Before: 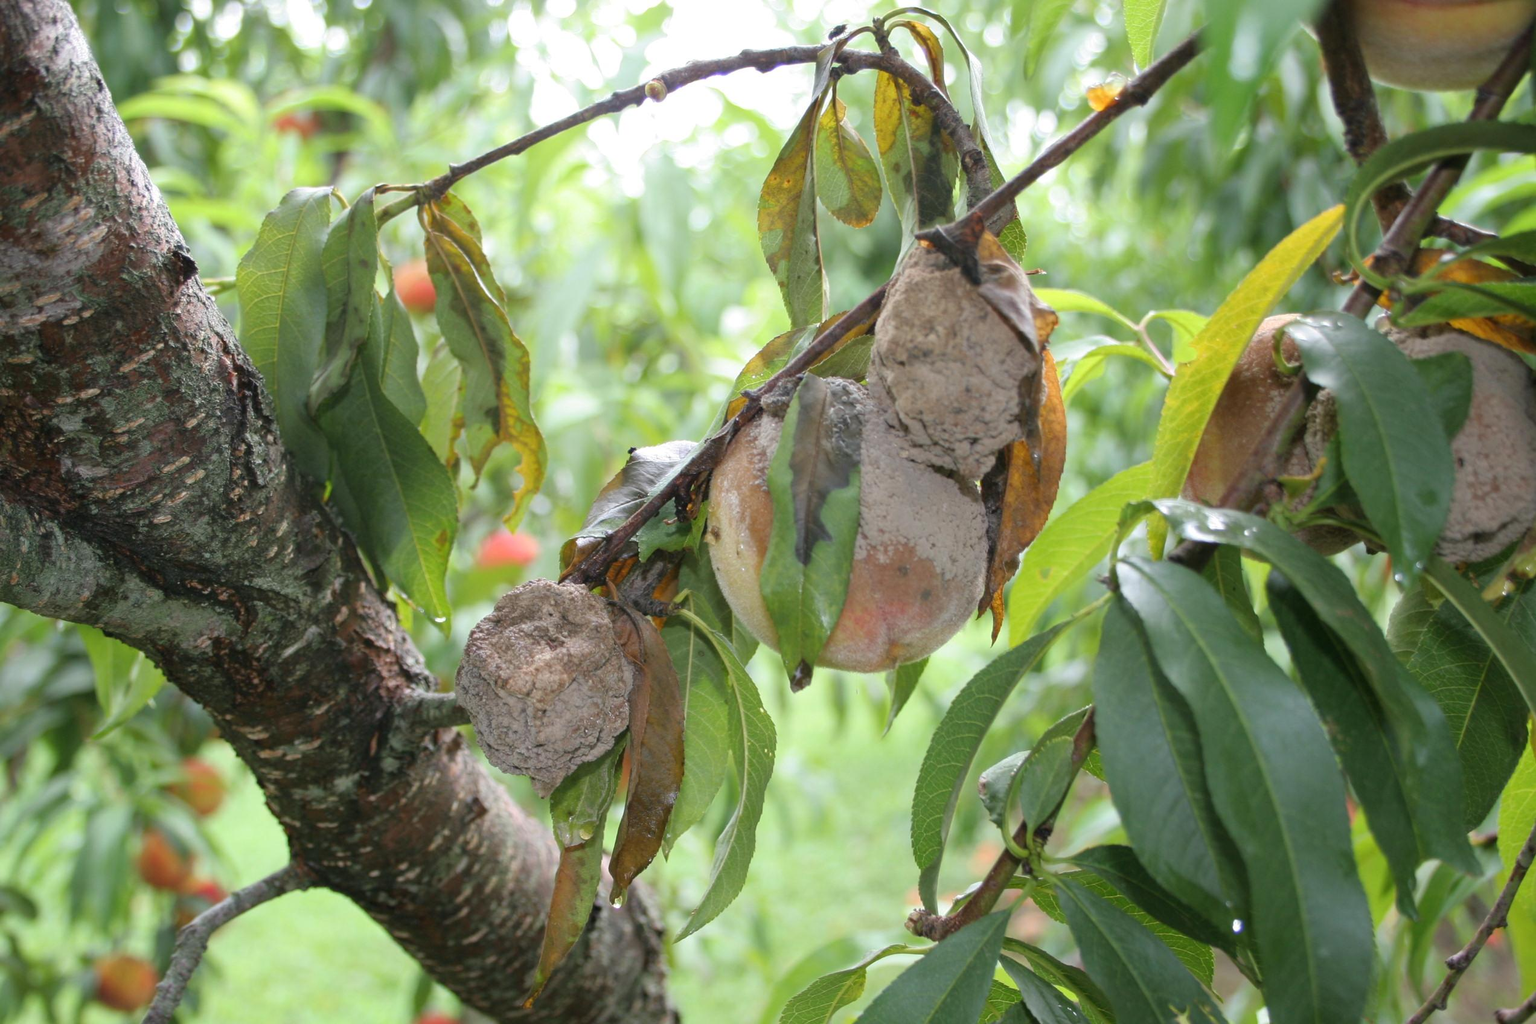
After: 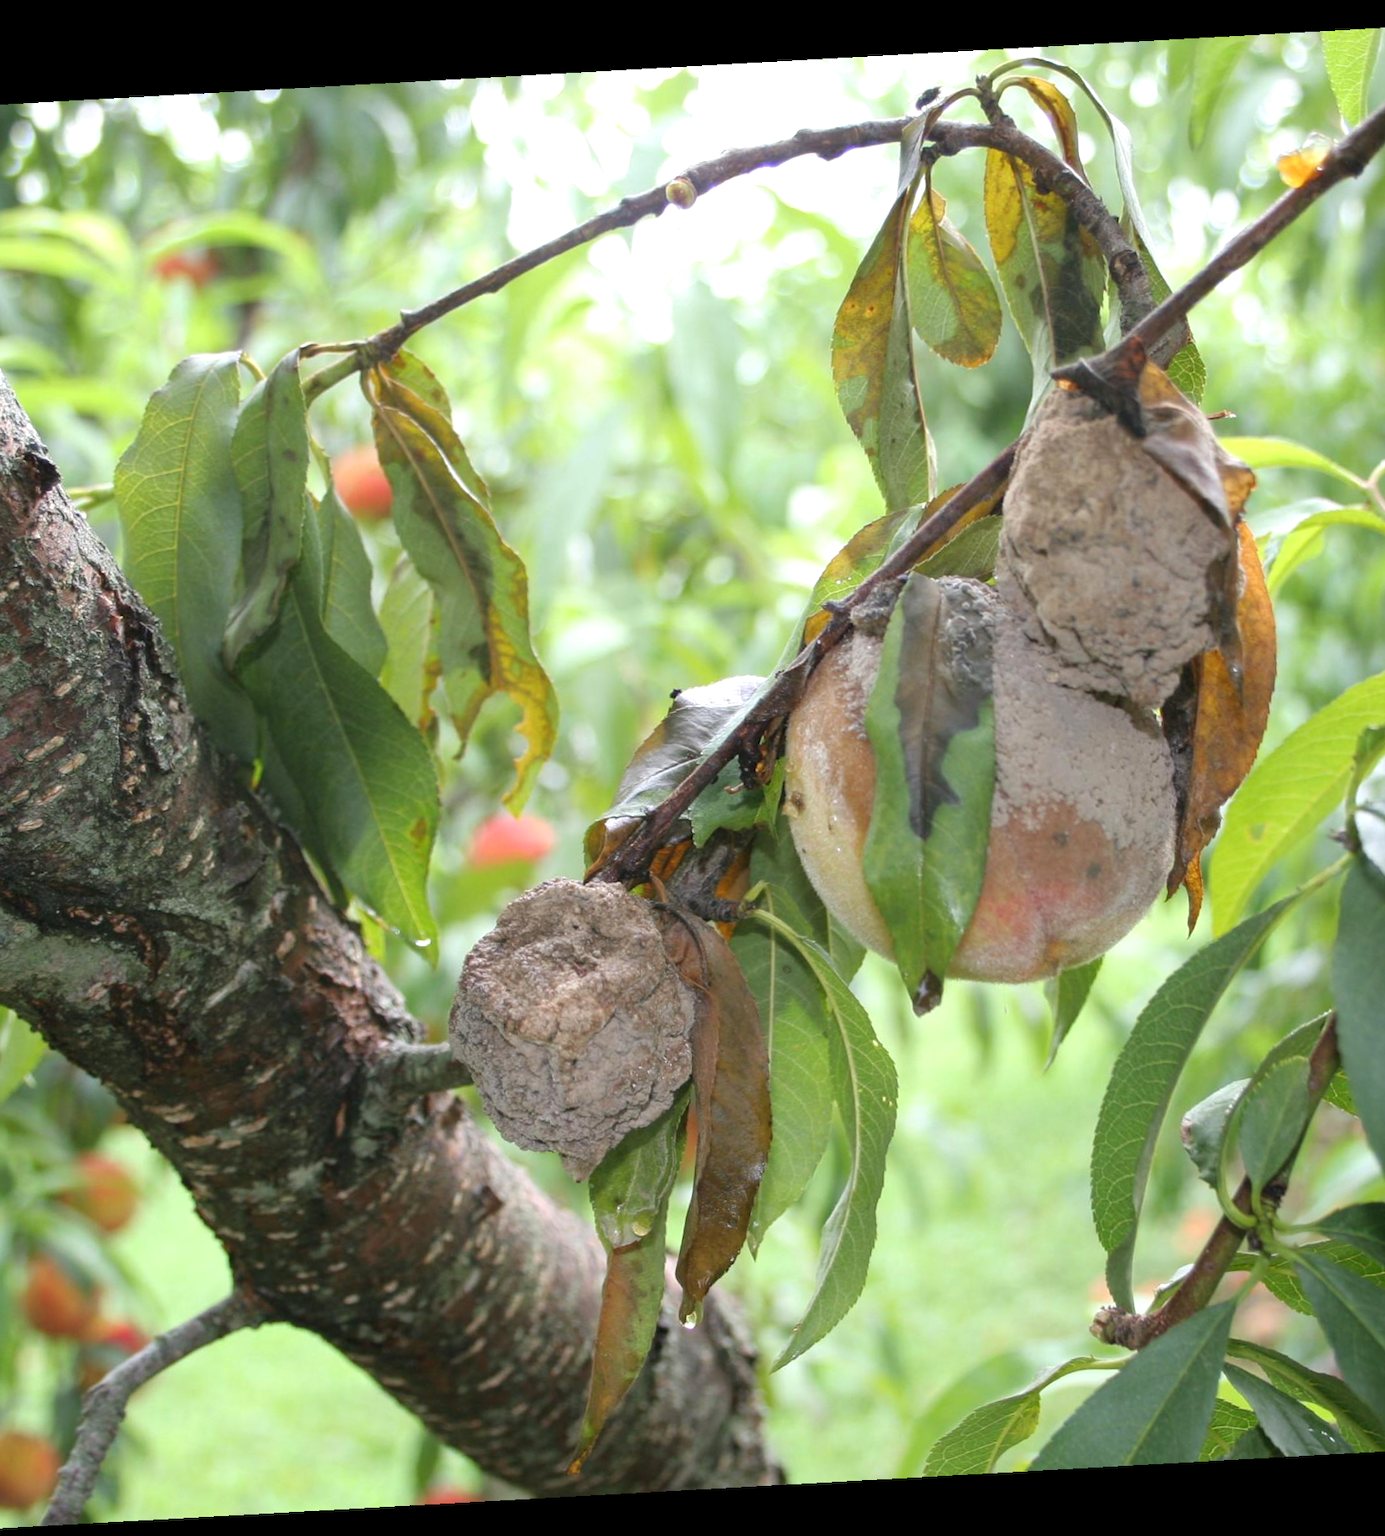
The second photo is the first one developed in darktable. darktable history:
rotate and perspective: rotation -3.18°, automatic cropping off
exposure: exposure 0.2 EV, compensate highlight preservation false
crop: left 10.644%, right 26.528%
